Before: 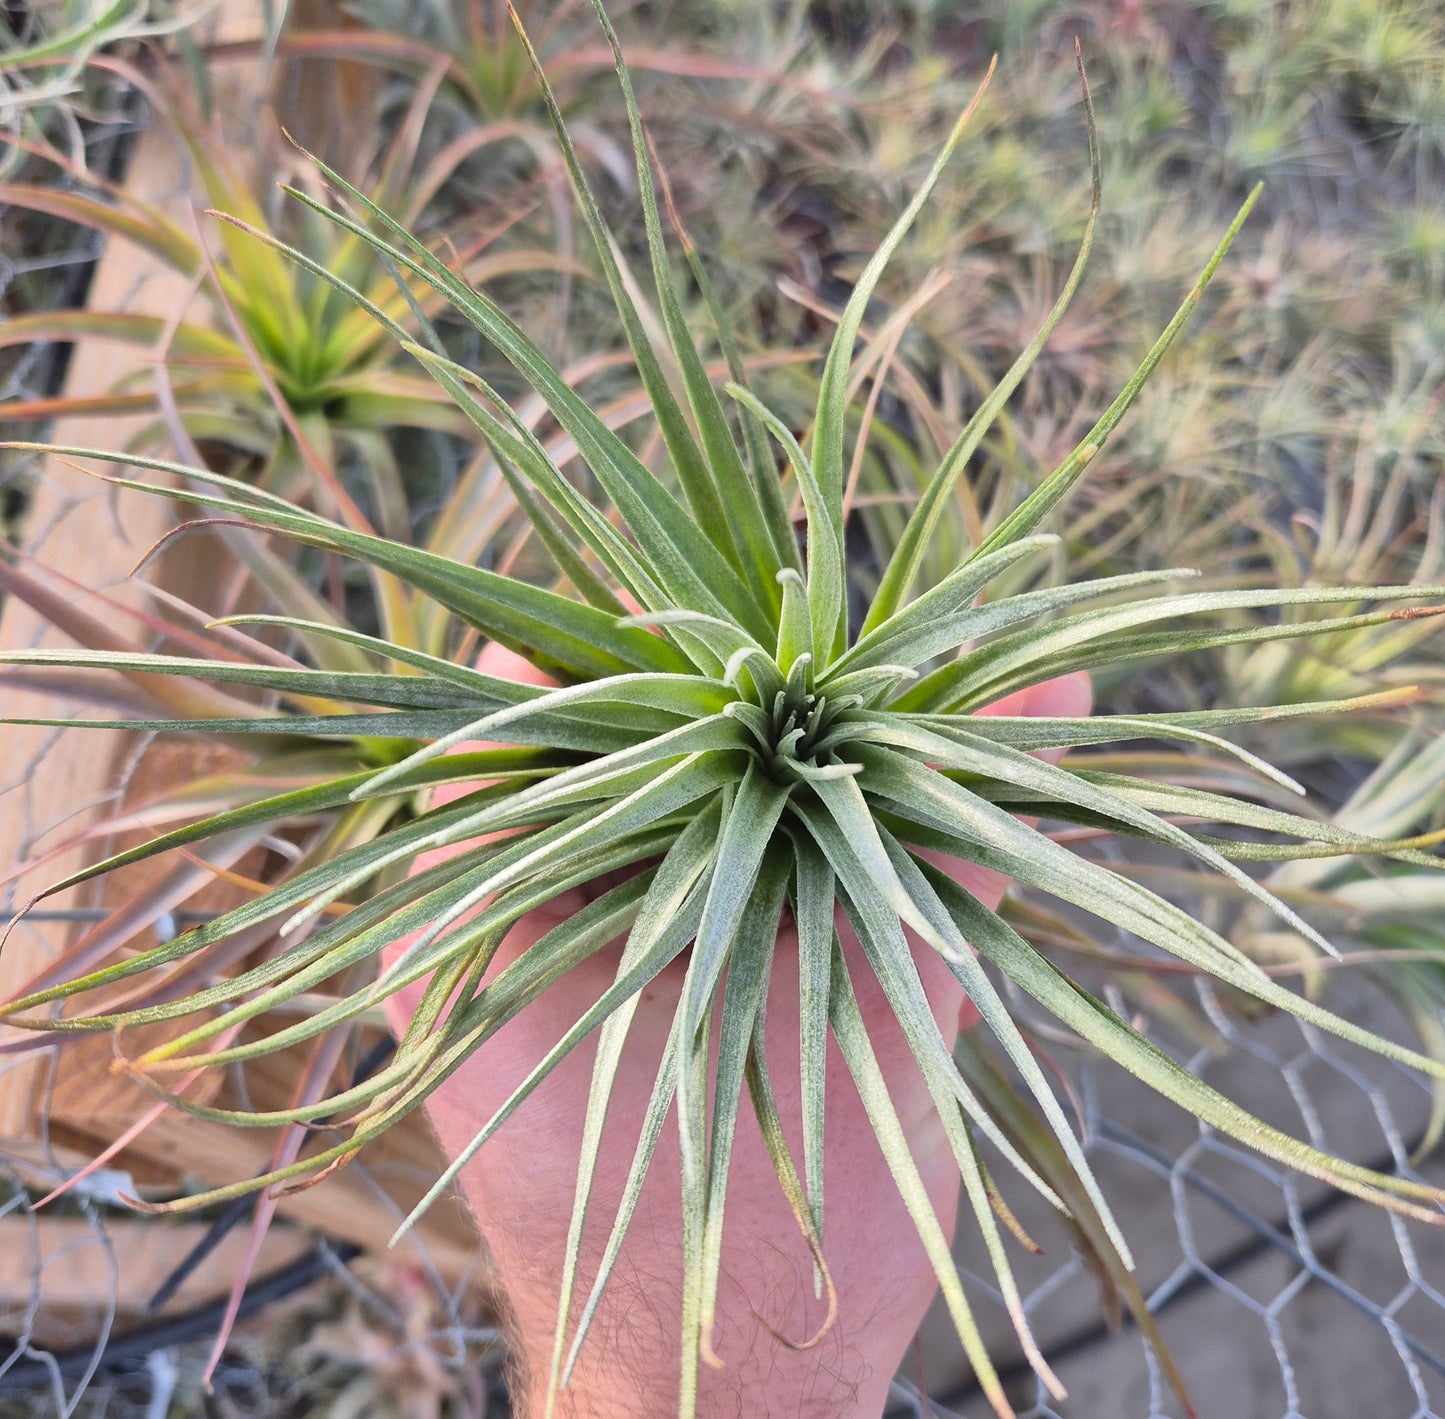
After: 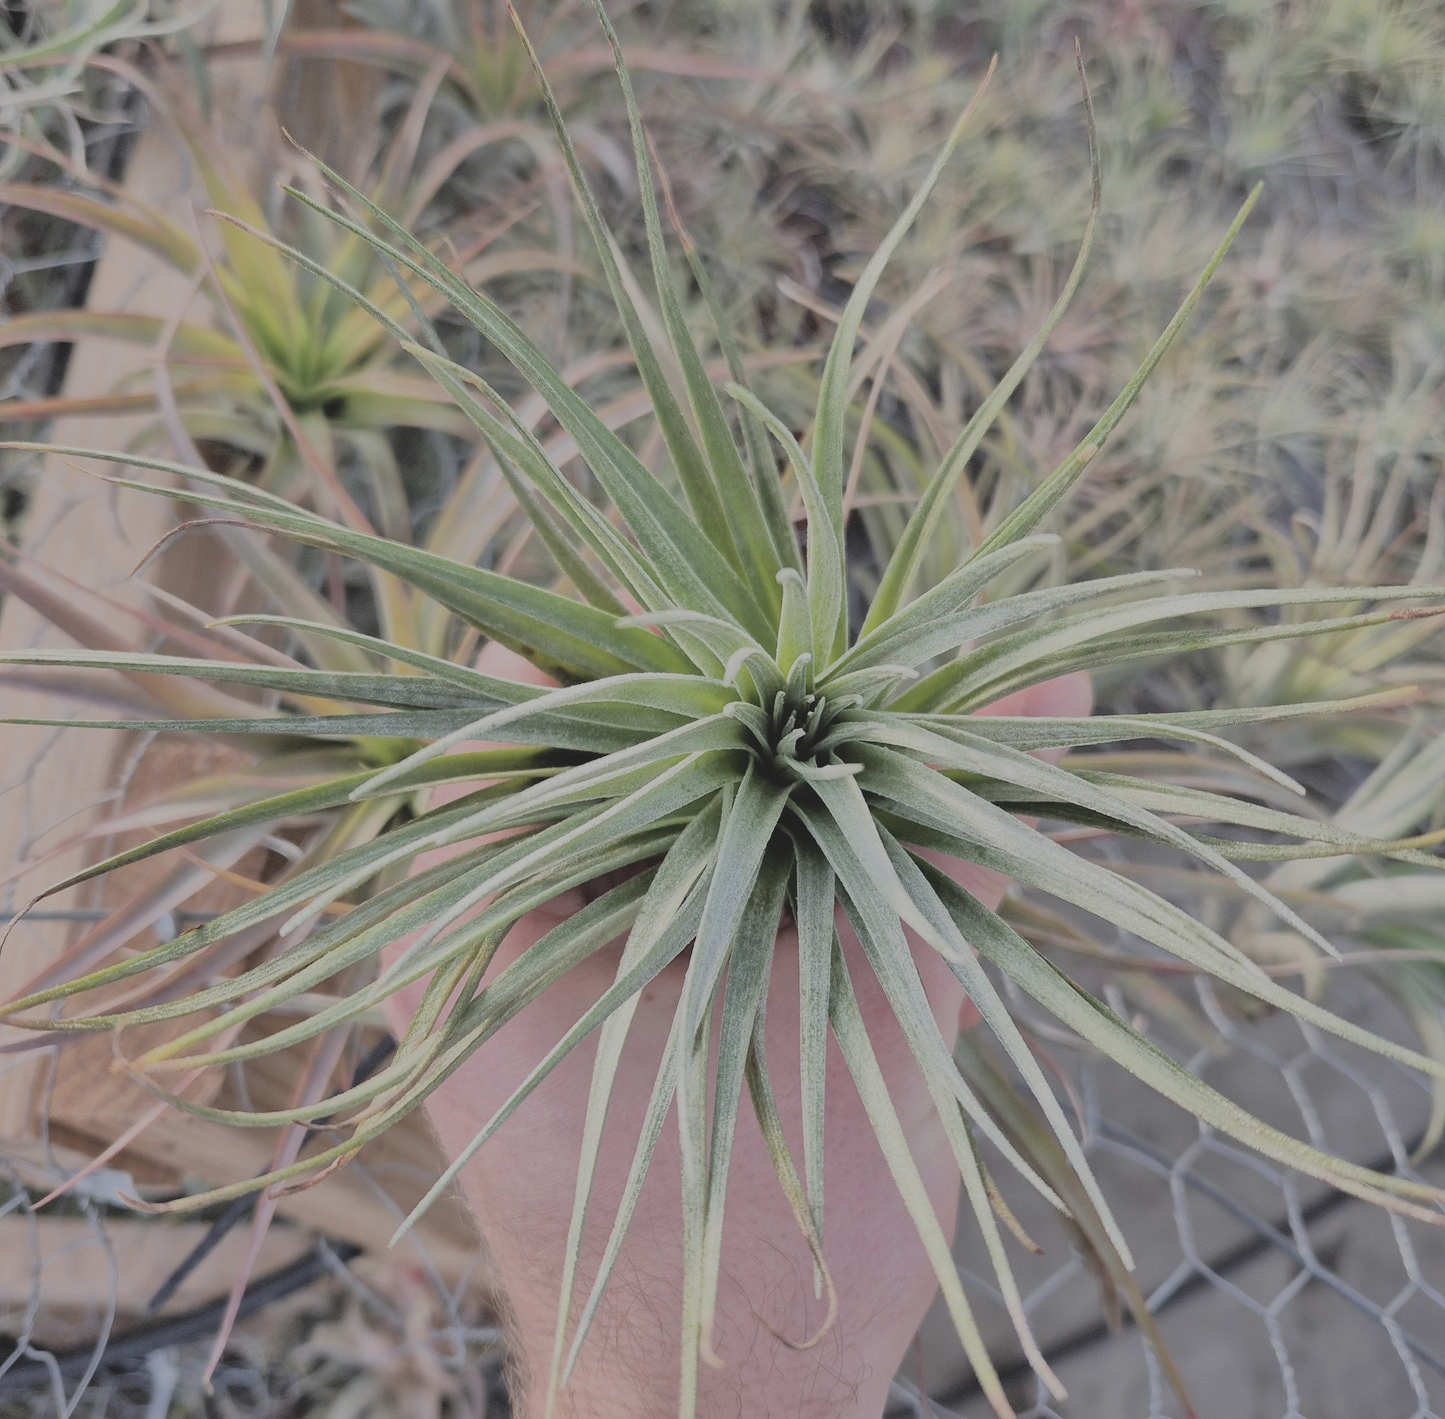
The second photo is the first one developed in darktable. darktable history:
contrast brightness saturation: contrast -0.242, saturation -0.446
filmic rgb: black relative exposure -7.15 EV, white relative exposure 5.38 EV, hardness 3.03
